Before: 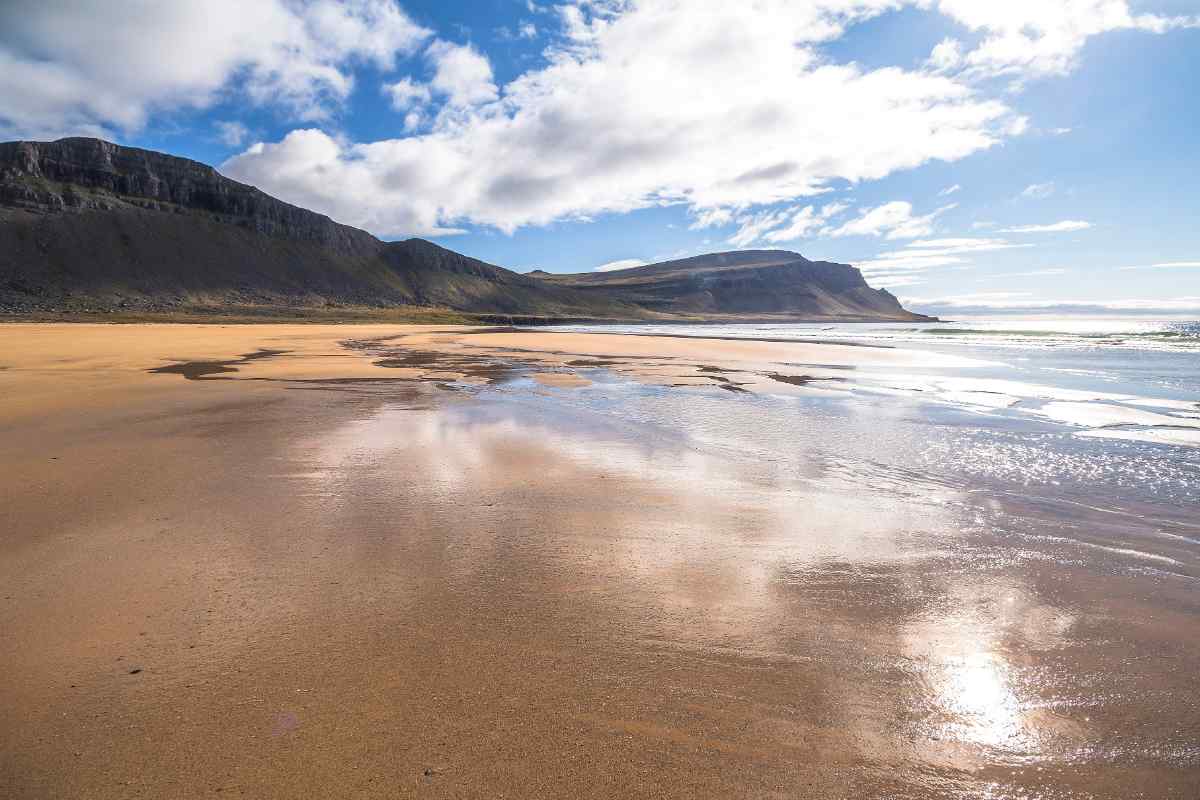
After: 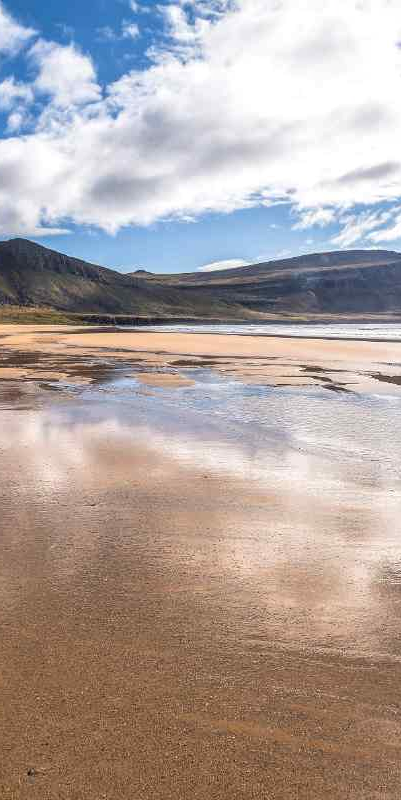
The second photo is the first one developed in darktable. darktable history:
crop: left 33.103%, right 33.461%
local contrast: on, module defaults
